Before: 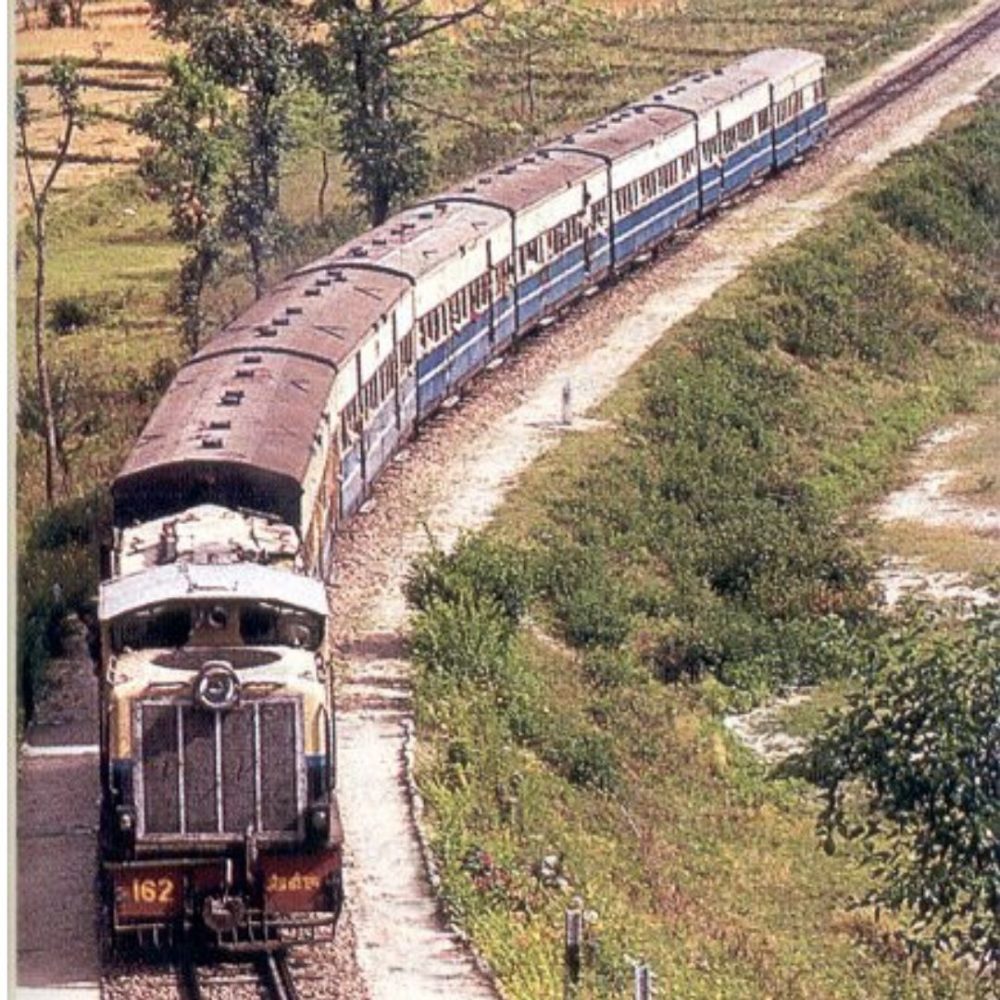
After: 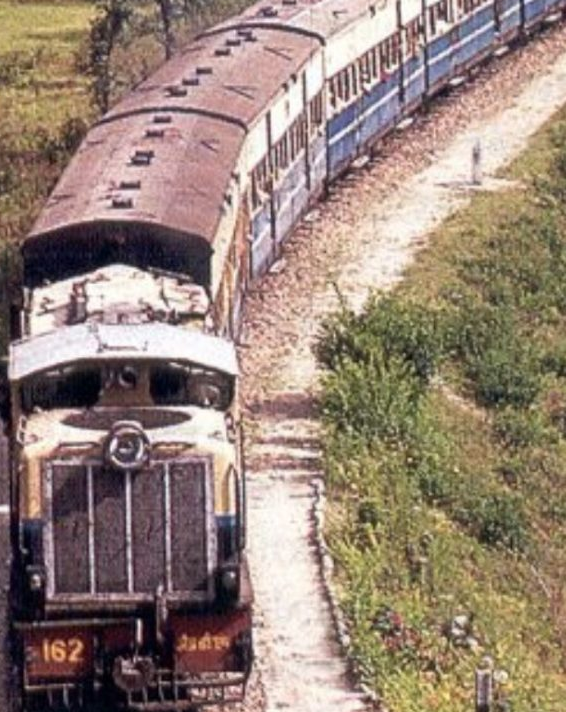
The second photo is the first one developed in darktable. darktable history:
crop: left 9.099%, top 24.05%, right 34.273%, bottom 4.748%
